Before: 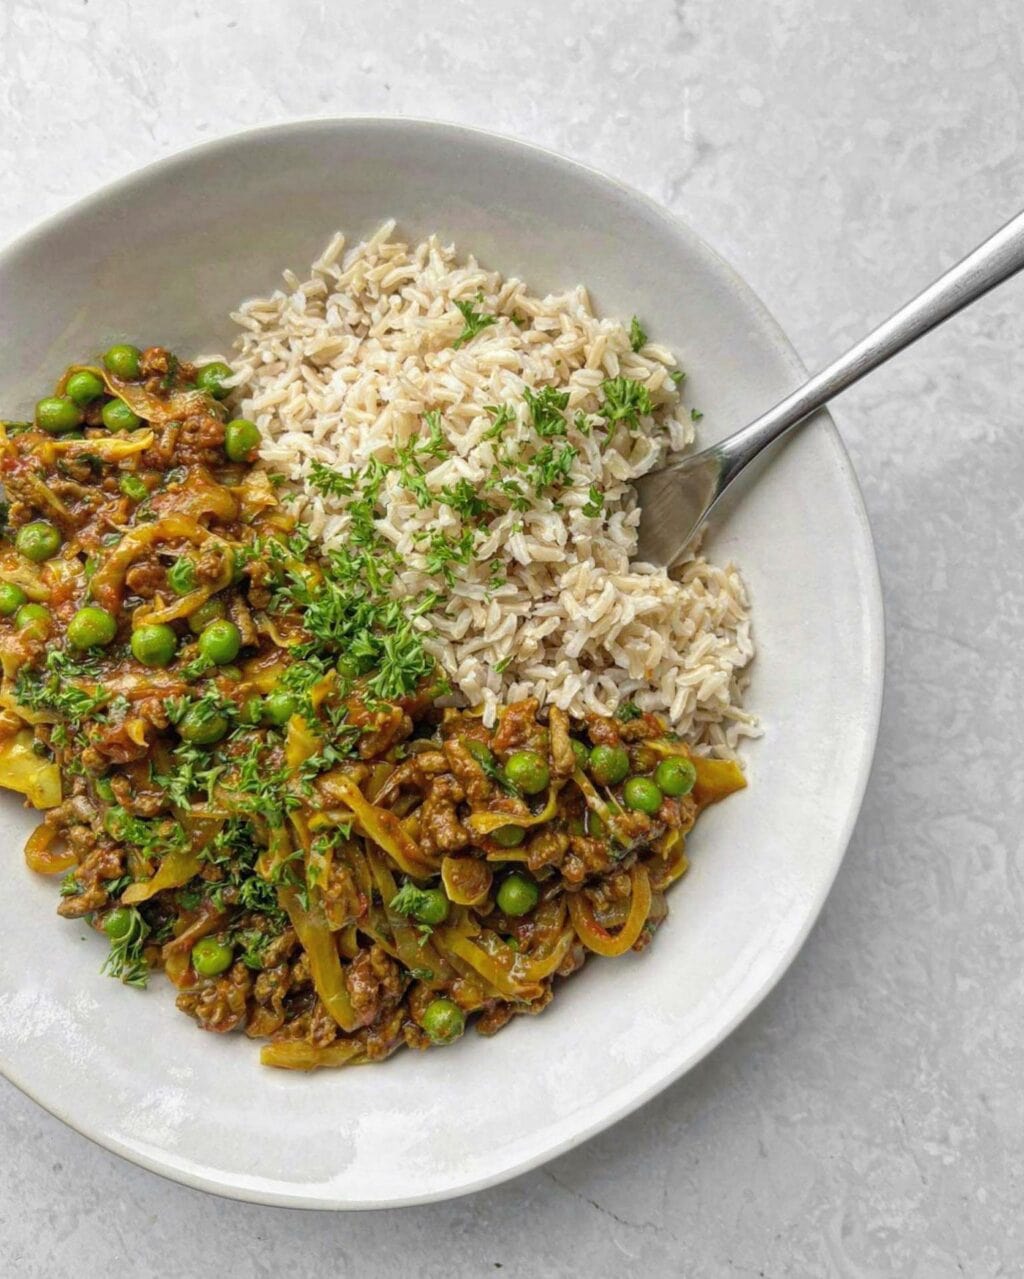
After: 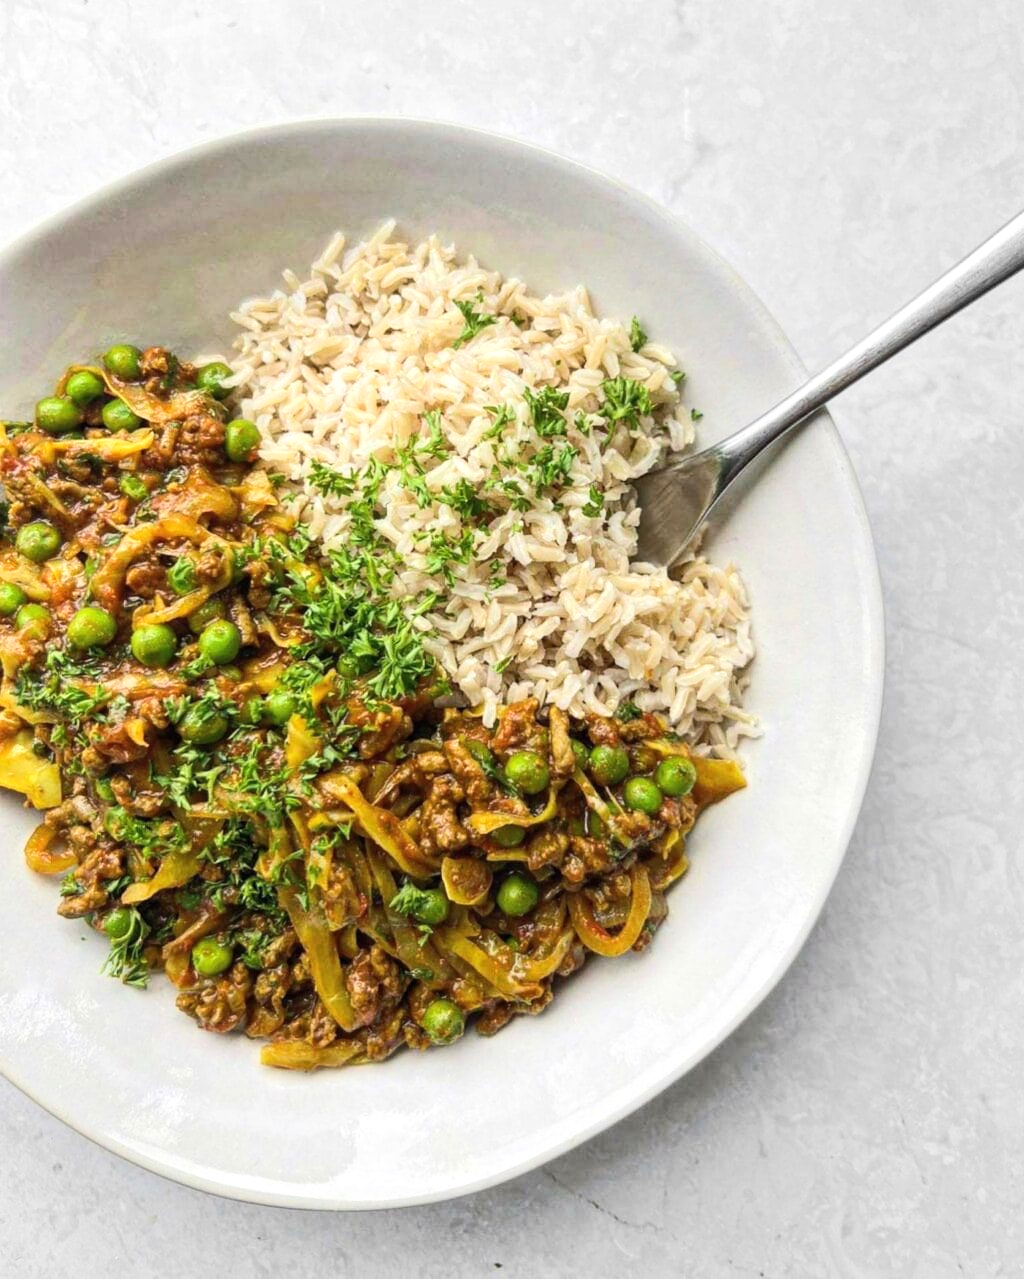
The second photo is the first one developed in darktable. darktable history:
tone equalizer: -8 EV 0.016 EV, -7 EV -0.043 EV, -6 EV 0.034 EV, -5 EV 0.032 EV, -4 EV 0.279 EV, -3 EV 0.632 EV, -2 EV 0.585 EV, -1 EV 0.172 EV, +0 EV 0.05 EV, edges refinement/feathering 500, mask exposure compensation -1.57 EV, preserve details no
